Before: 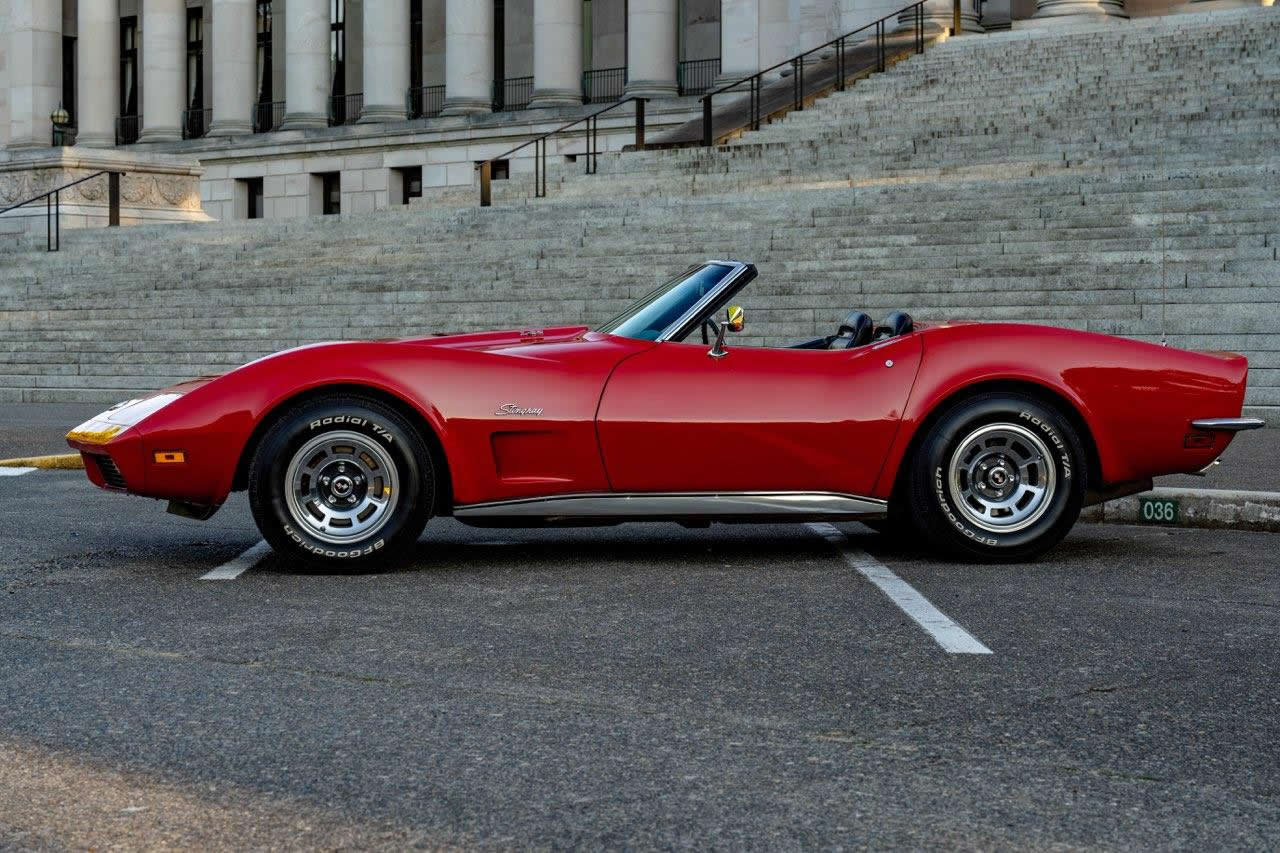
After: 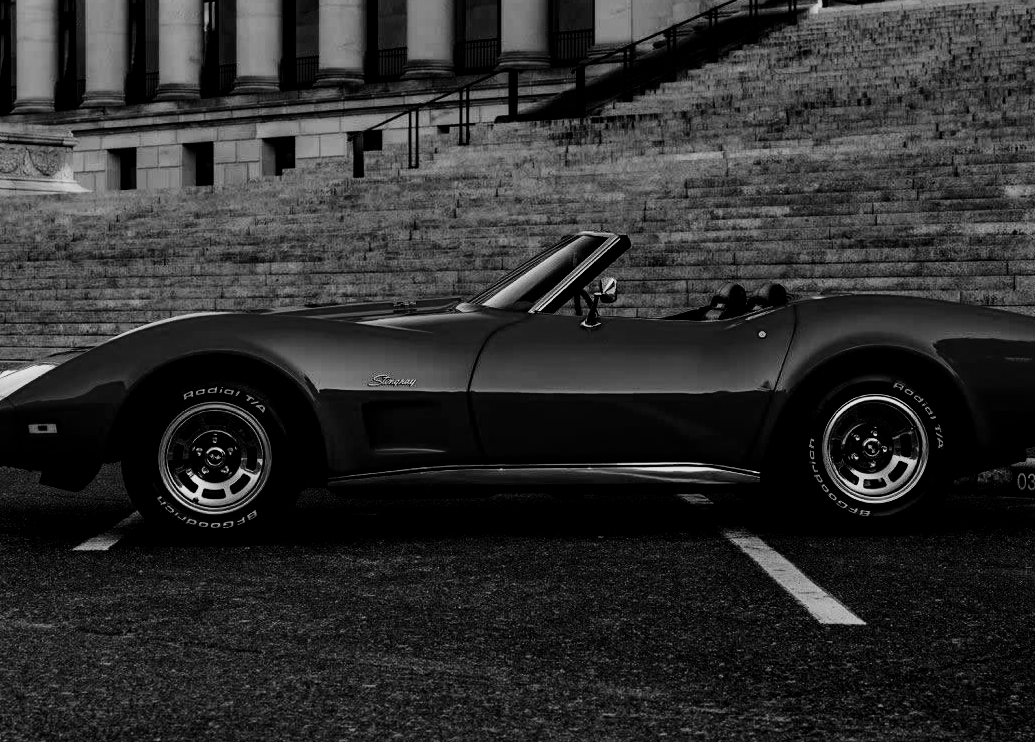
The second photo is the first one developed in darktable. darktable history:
contrast brightness saturation: contrast -0.03, brightness -0.59, saturation -1
crop: left 9.929%, top 3.475%, right 9.188%, bottom 9.529%
tone equalizer: -8 EV -0.75 EV, -7 EV -0.7 EV, -6 EV -0.6 EV, -5 EV -0.4 EV, -3 EV 0.4 EV, -2 EV 0.6 EV, -1 EV 0.7 EV, +0 EV 0.75 EV, edges refinement/feathering 500, mask exposure compensation -1.57 EV, preserve details no
filmic rgb: black relative exposure -5 EV, hardness 2.88, contrast 1.3, highlights saturation mix -10%
